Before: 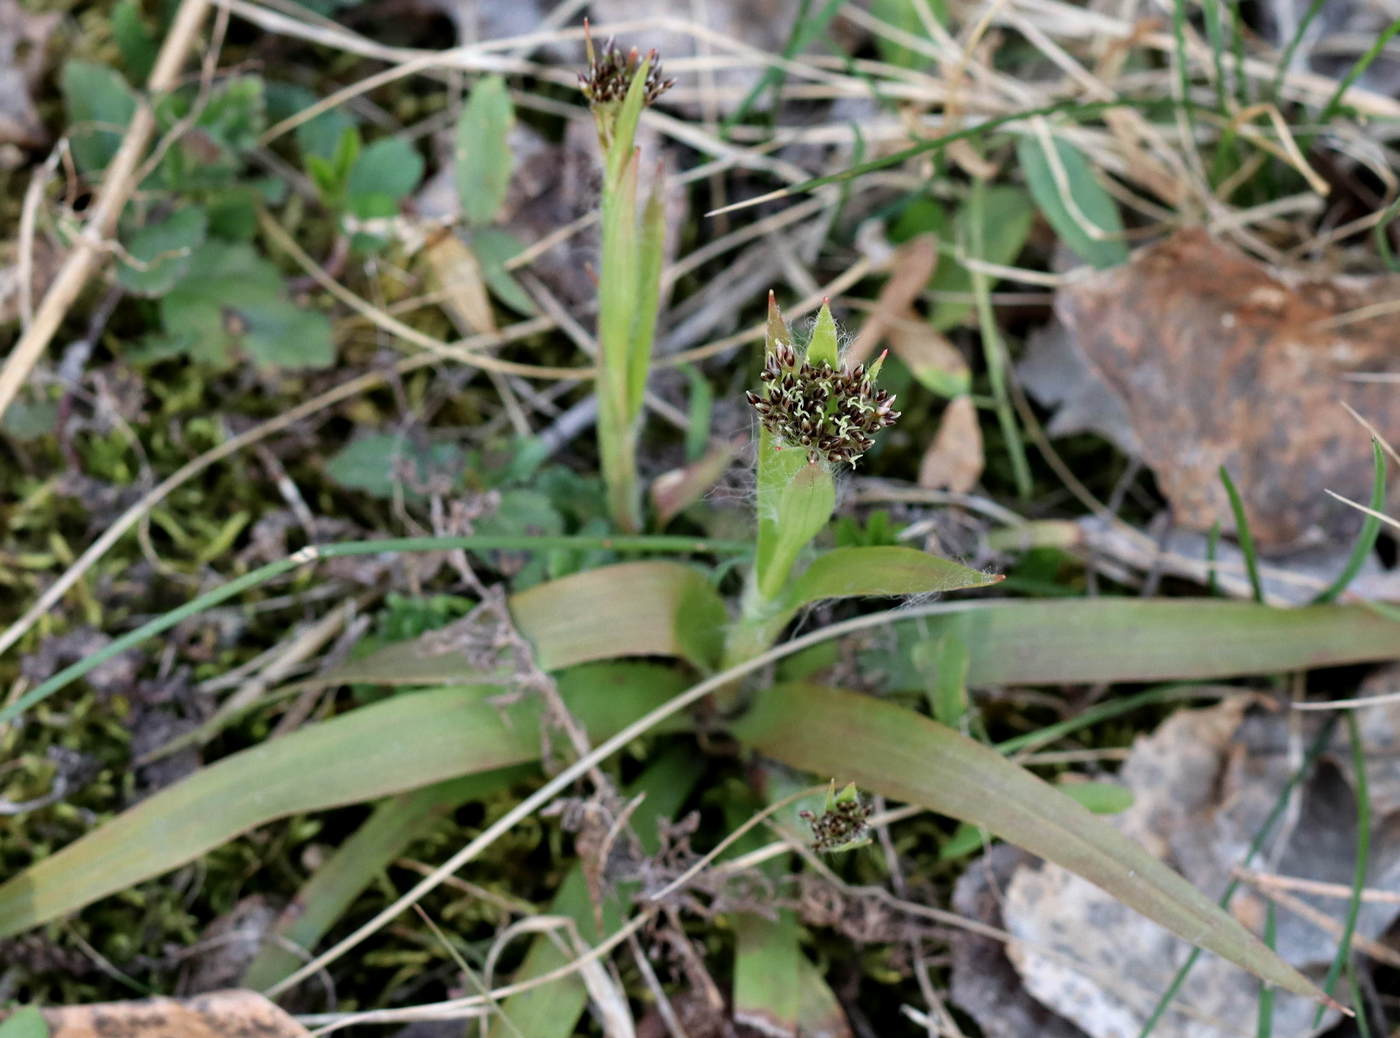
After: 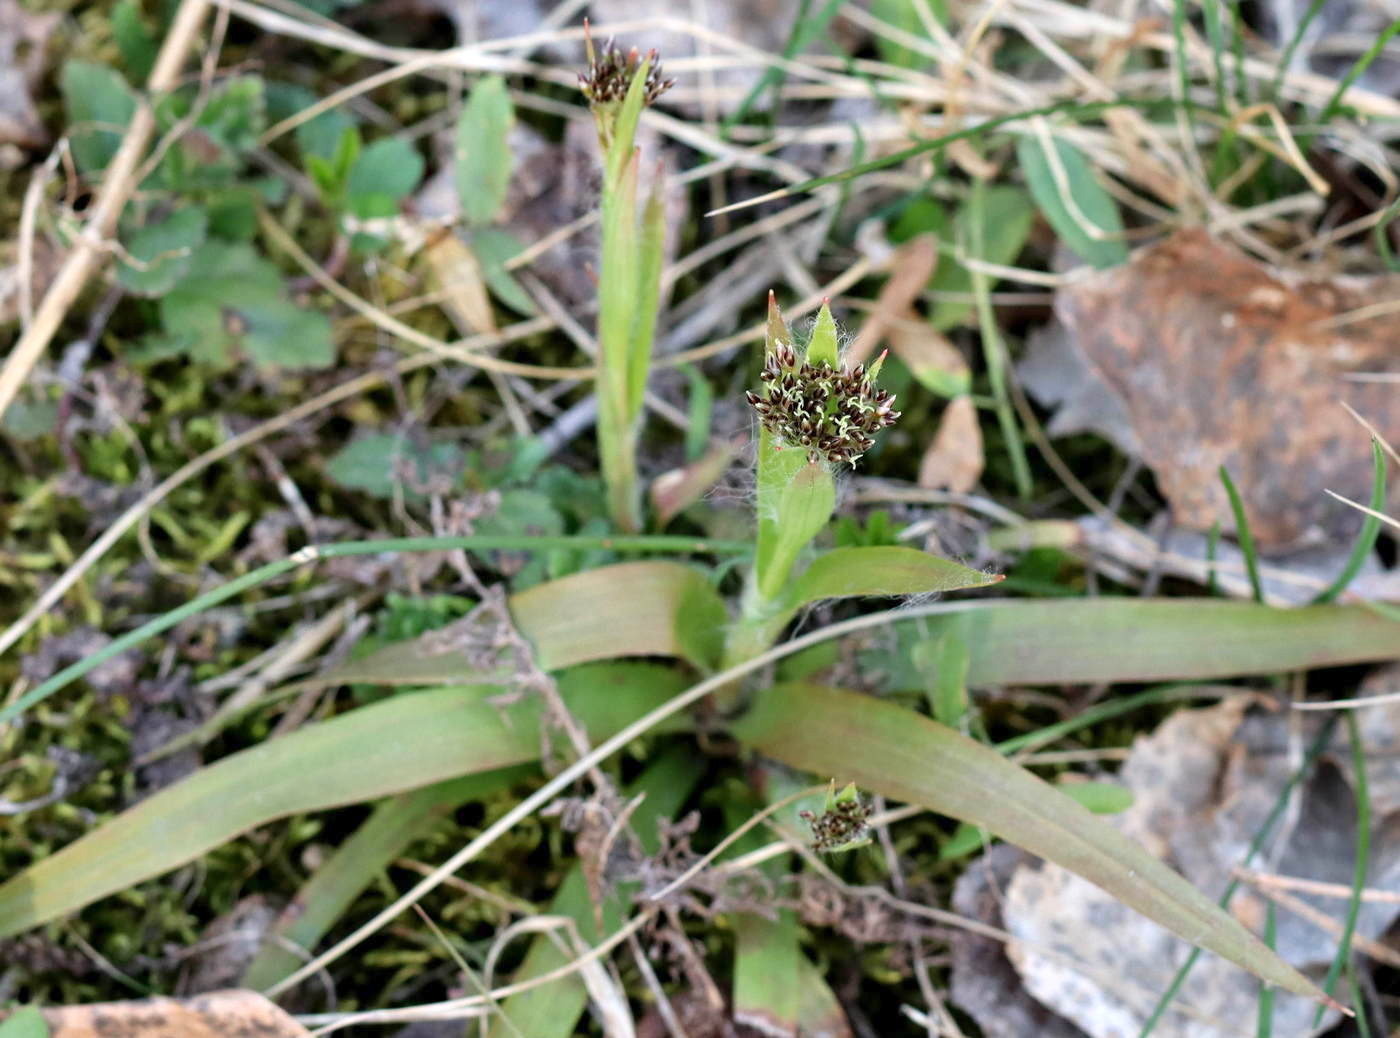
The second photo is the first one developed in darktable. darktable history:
color balance rgb: contrast -10%
levels: mode automatic, black 0.023%, white 99.97%, levels [0.062, 0.494, 0.925]
